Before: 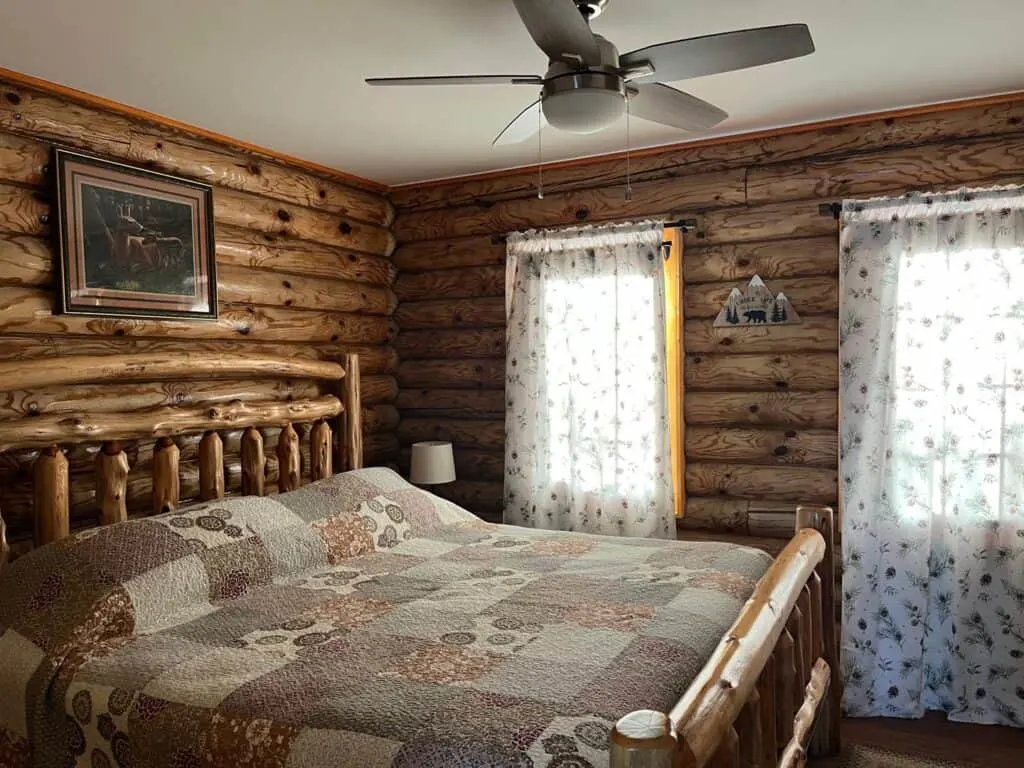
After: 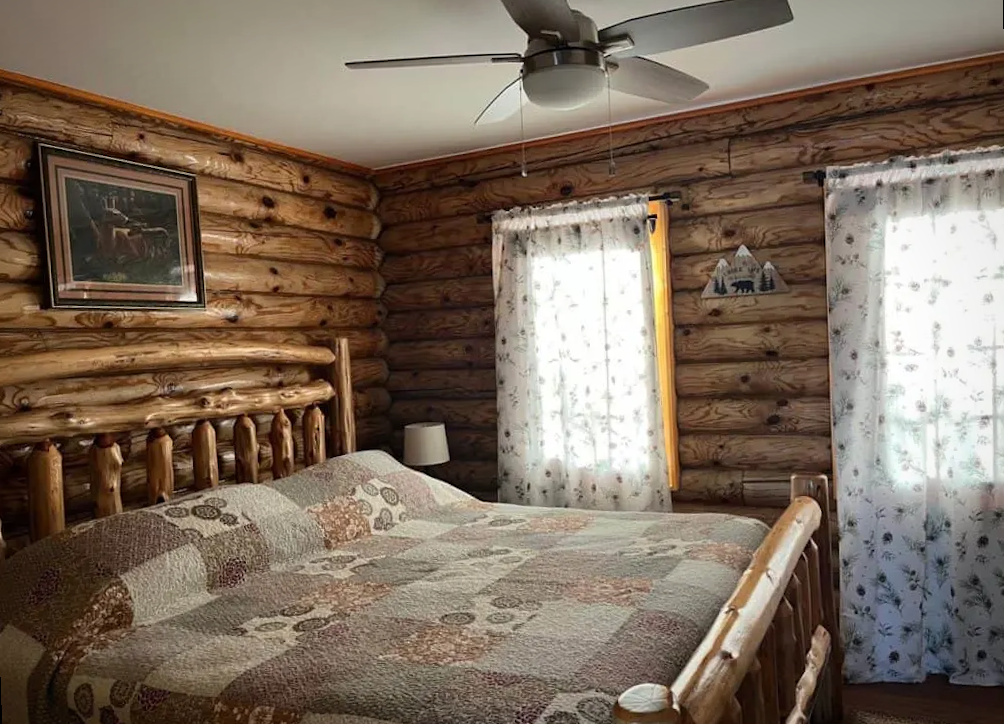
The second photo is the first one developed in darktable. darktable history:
vignetting: fall-off start 80.87%, fall-off radius 61.59%, brightness -0.384, saturation 0.007, center (0, 0.007), automatic ratio true, width/height ratio 1.418
rotate and perspective: rotation -2°, crop left 0.022, crop right 0.978, crop top 0.049, crop bottom 0.951
